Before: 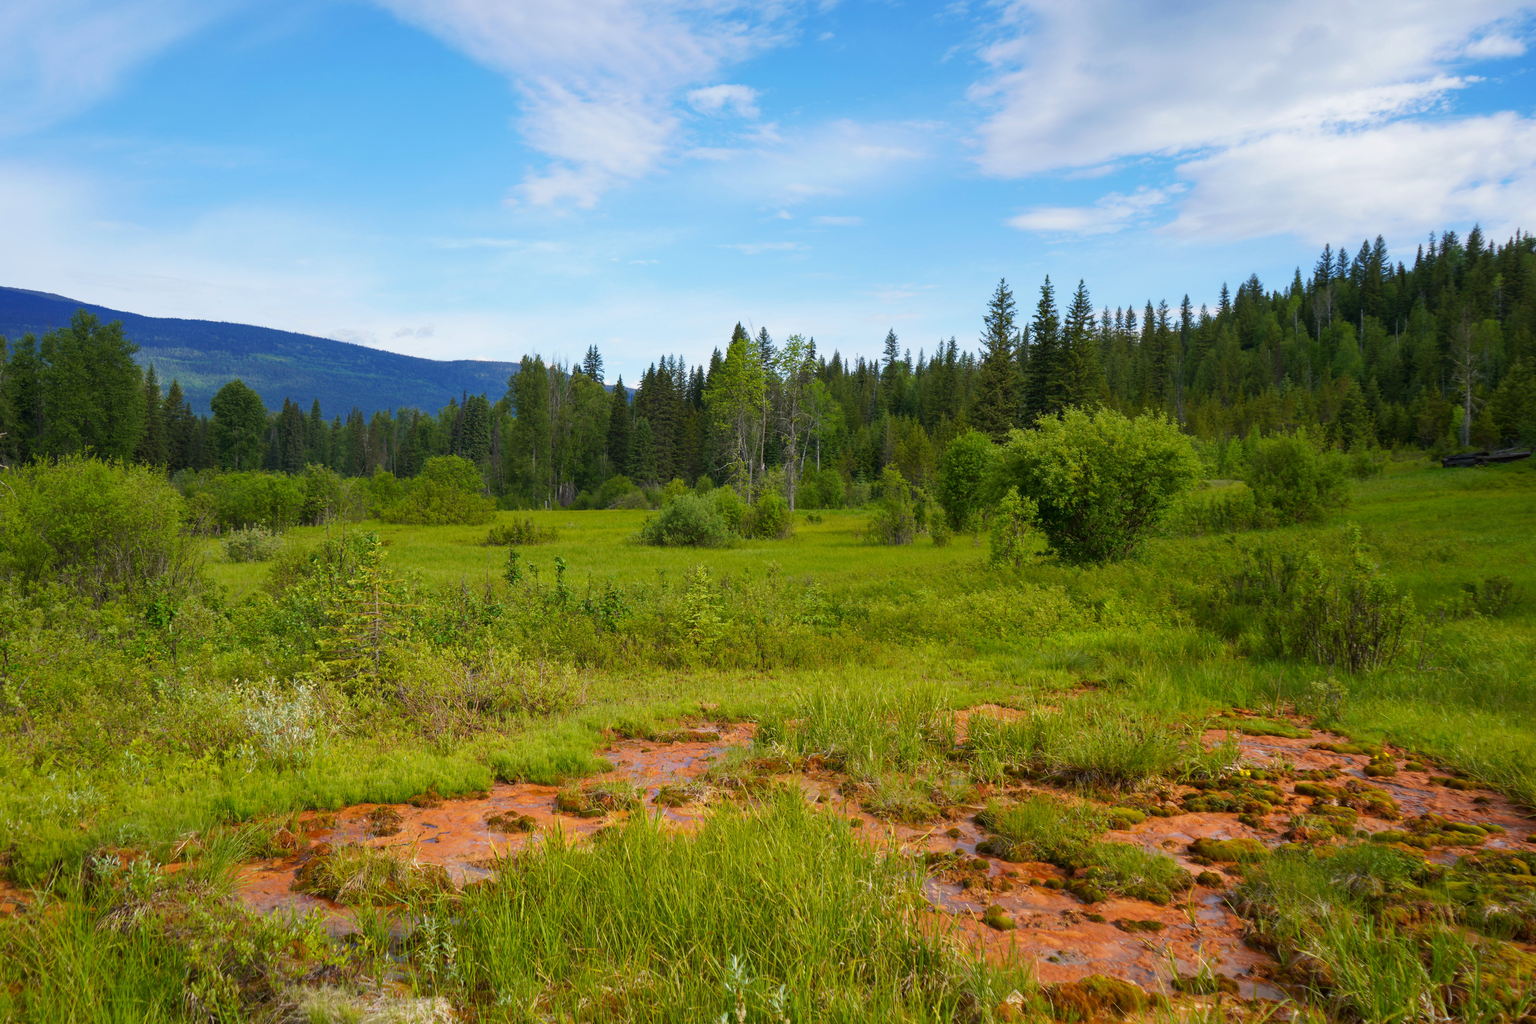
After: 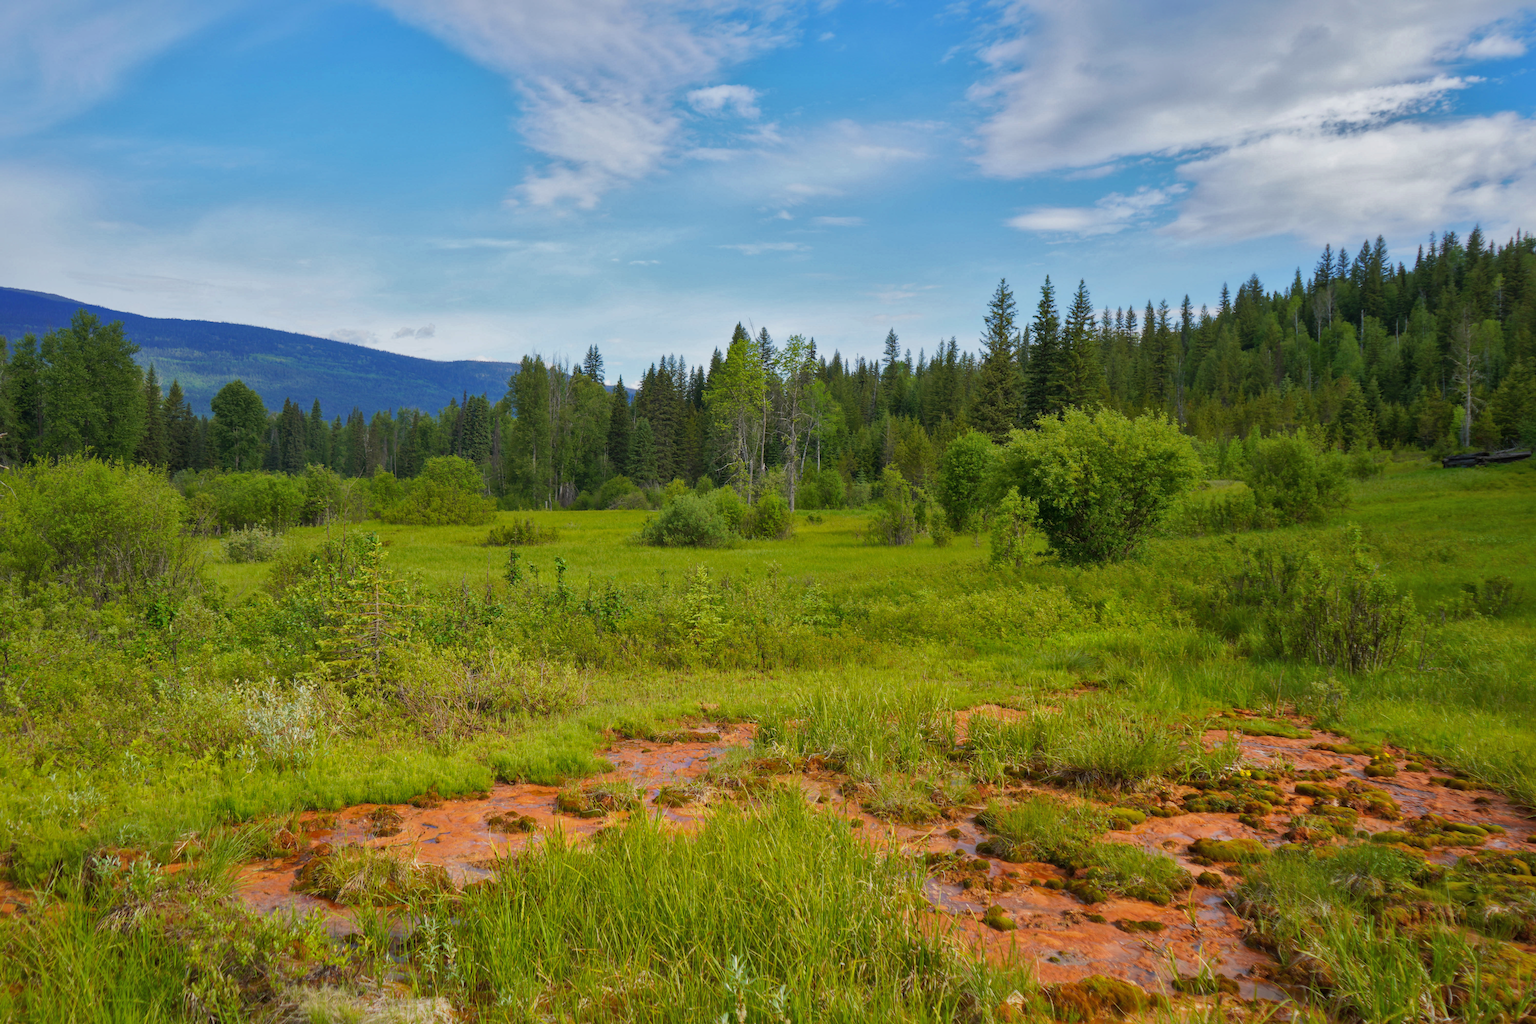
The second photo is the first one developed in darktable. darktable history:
shadows and highlights: shadows 39.35, highlights -59.92, highlights color adjustment 0.023%
